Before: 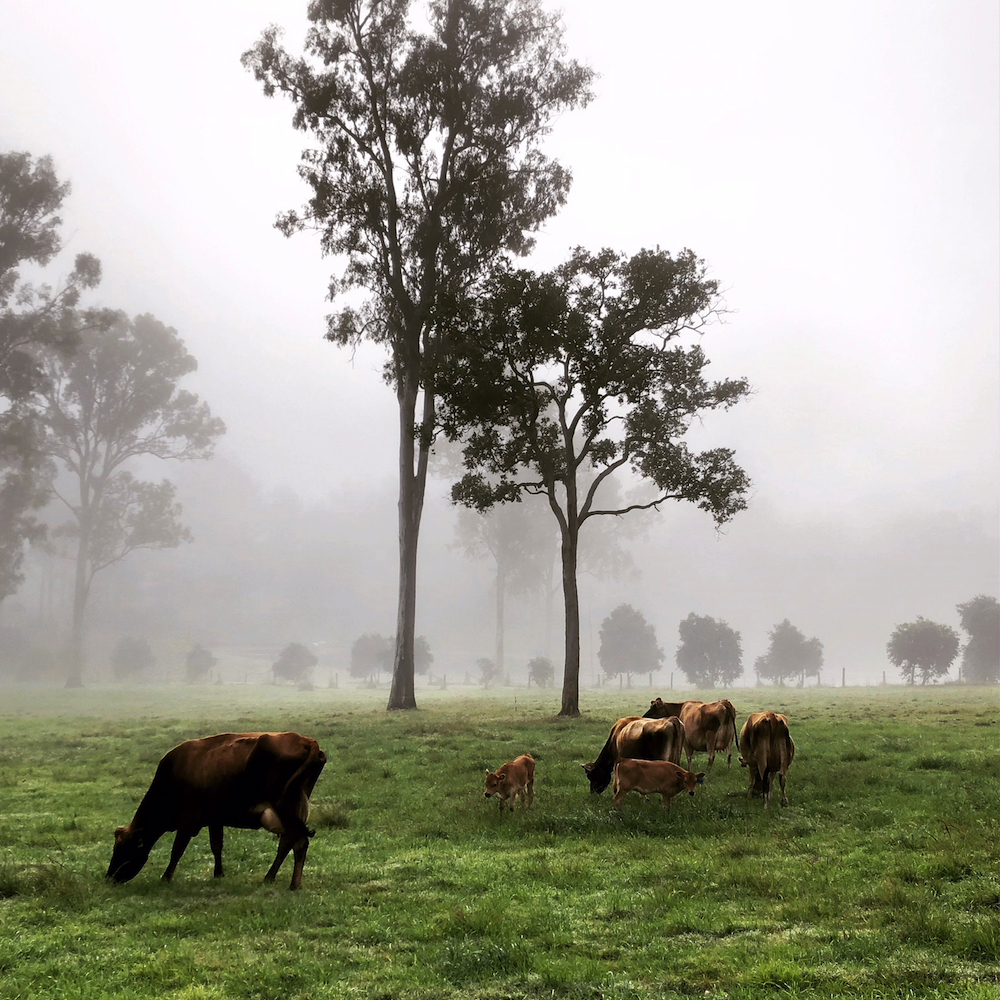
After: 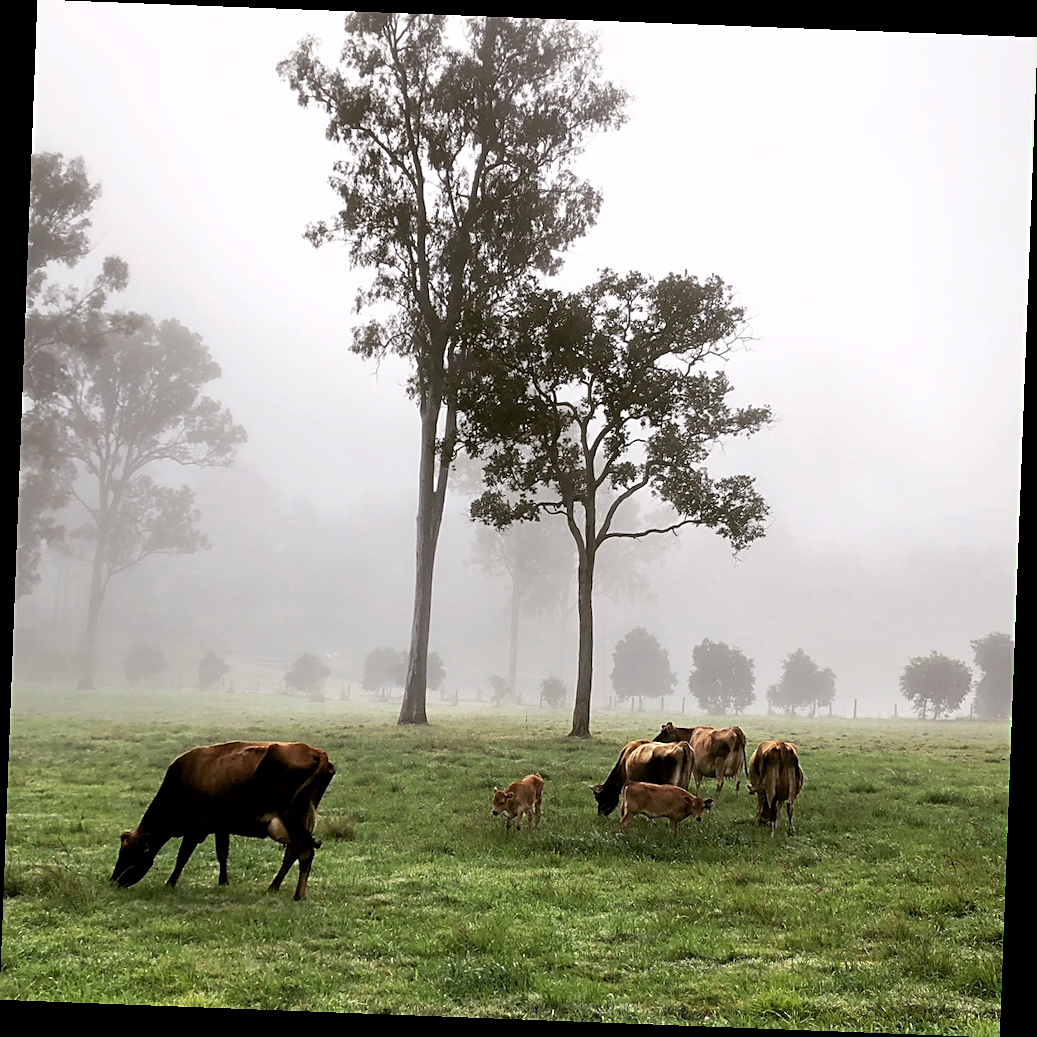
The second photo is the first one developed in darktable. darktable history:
rotate and perspective: rotation 2.17°, automatic cropping off
sharpen: on, module defaults
